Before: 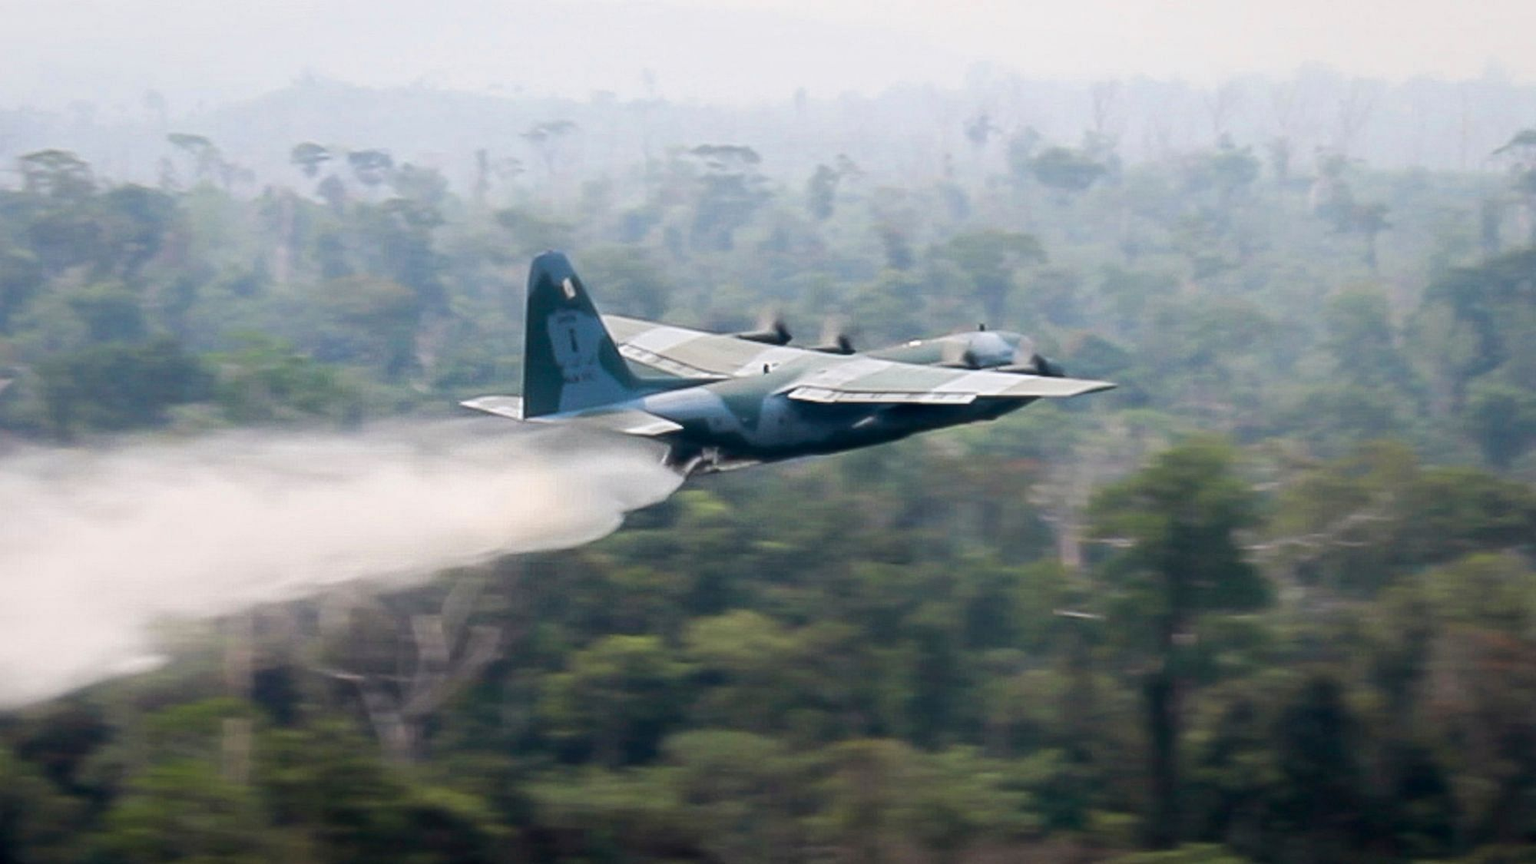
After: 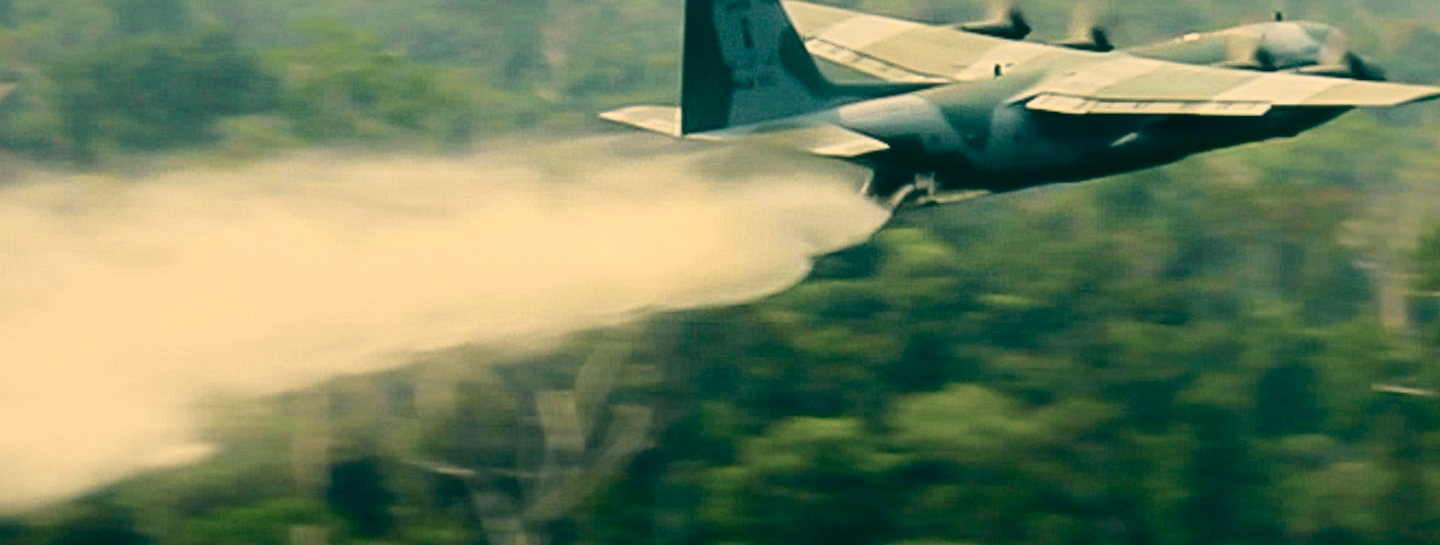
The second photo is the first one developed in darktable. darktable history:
crop: top 36.498%, right 27.964%, bottom 14.995%
color correction: highlights a* 5.62, highlights b* 33.57, shadows a* -25.86, shadows b* 4.02
tone curve: curves: ch0 [(0, 0) (0.139, 0.081) (0.304, 0.259) (0.502, 0.505) (0.683, 0.676) (0.761, 0.773) (0.858, 0.858) (0.987, 0.945)]; ch1 [(0, 0) (0.172, 0.123) (0.304, 0.288) (0.414, 0.44) (0.472, 0.473) (0.502, 0.508) (0.54, 0.543) (0.583, 0.601) (0.638, 0.654) (0.741, 0.783) (1, 1)]; ch2 [(0, 0) (0.411, 0.424) (0.485, 0.476) (0.502, 0.502) (0.557, 0.54) (0.631, 0.576) (1, 1)], color space Lab, independent channels, preserve colors none
